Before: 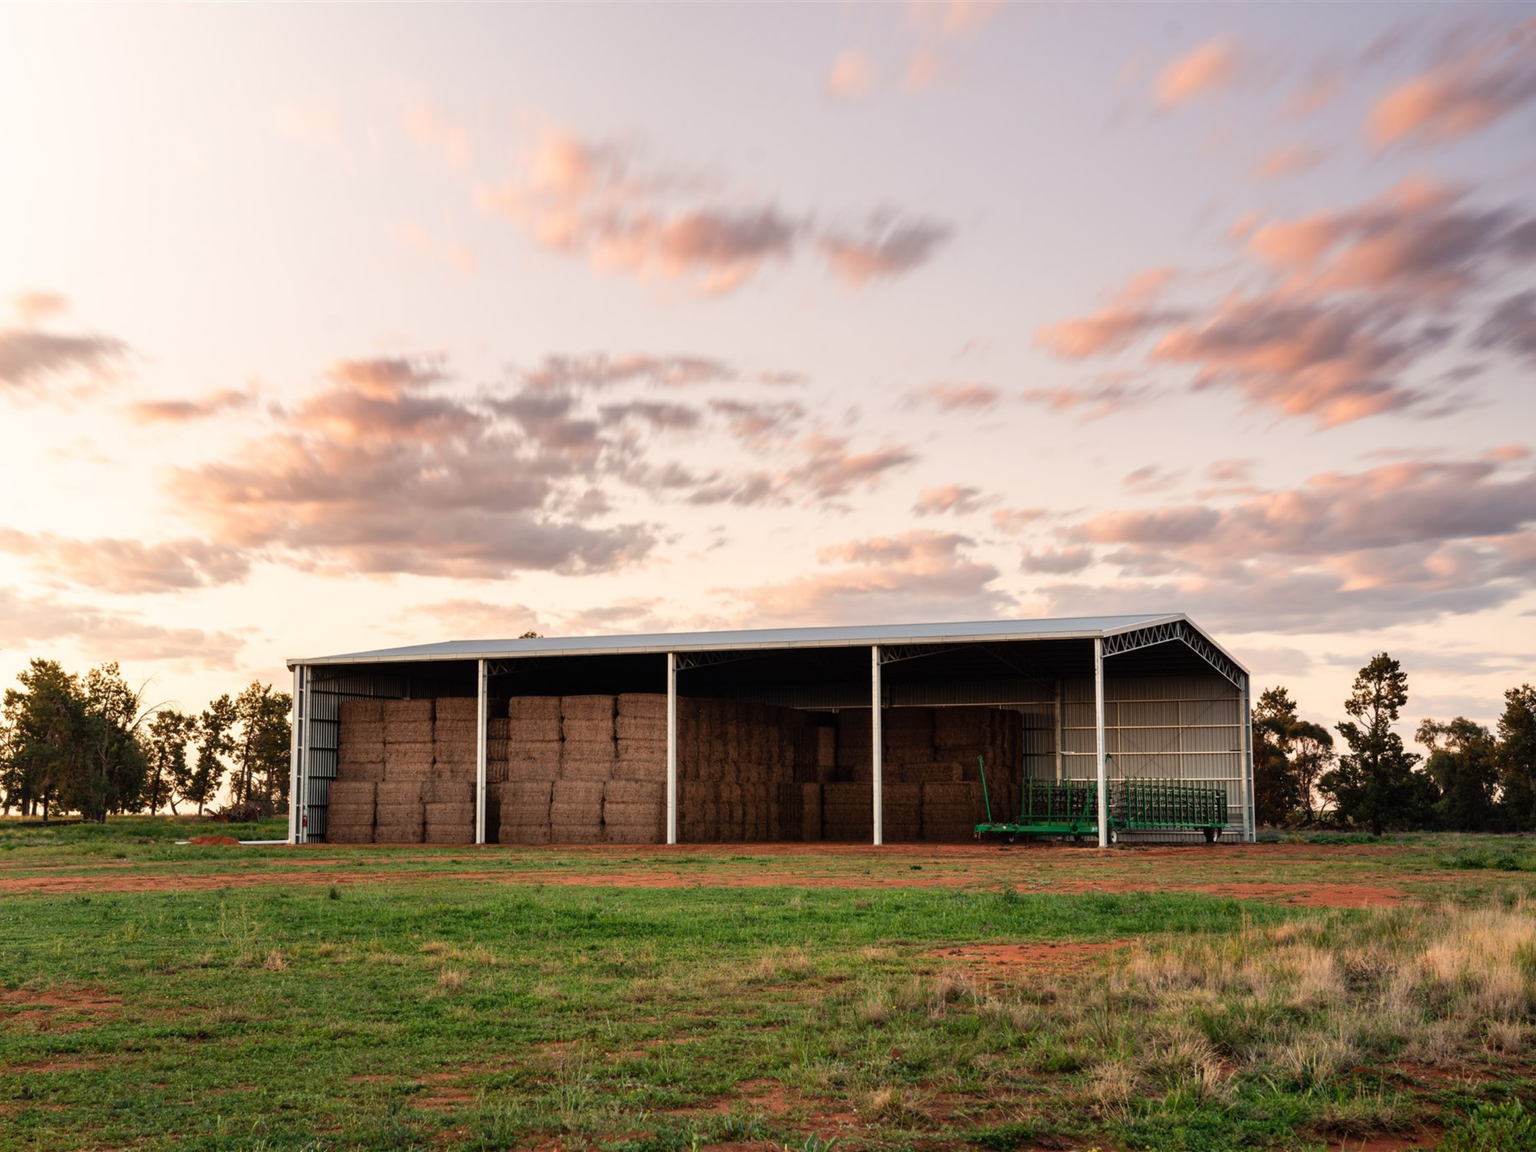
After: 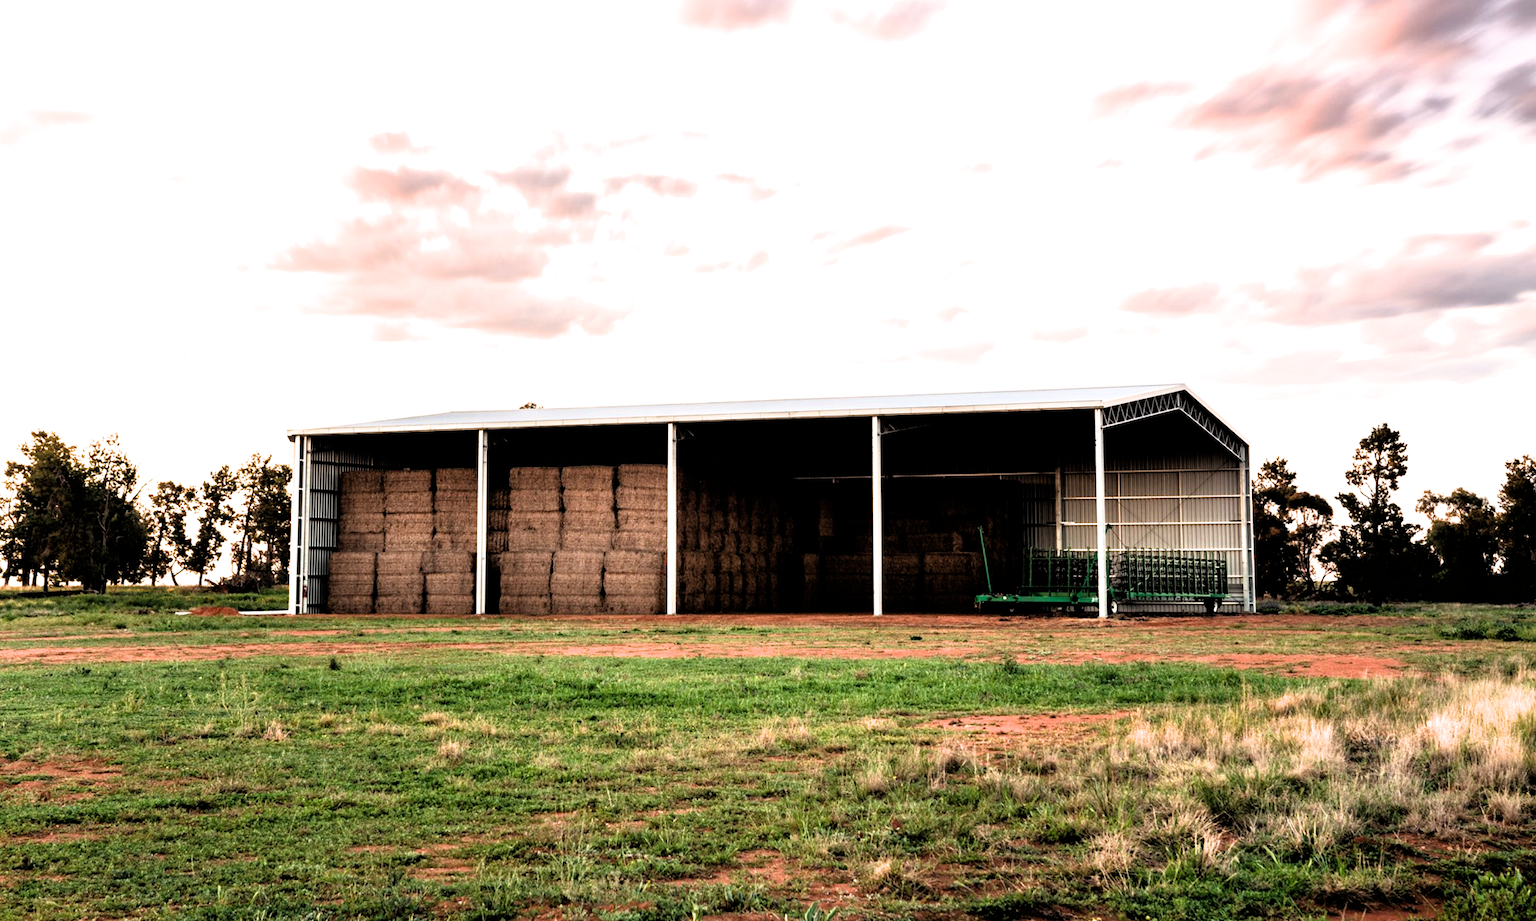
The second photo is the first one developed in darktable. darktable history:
crop and rotate: top 19.998%
exposure: exposure 0.77 EV, compensate highlight preservation false
filmic rgb: black relative exposure -3.63 EV, white relative exposure 2.16 EV, hardness 3.62
